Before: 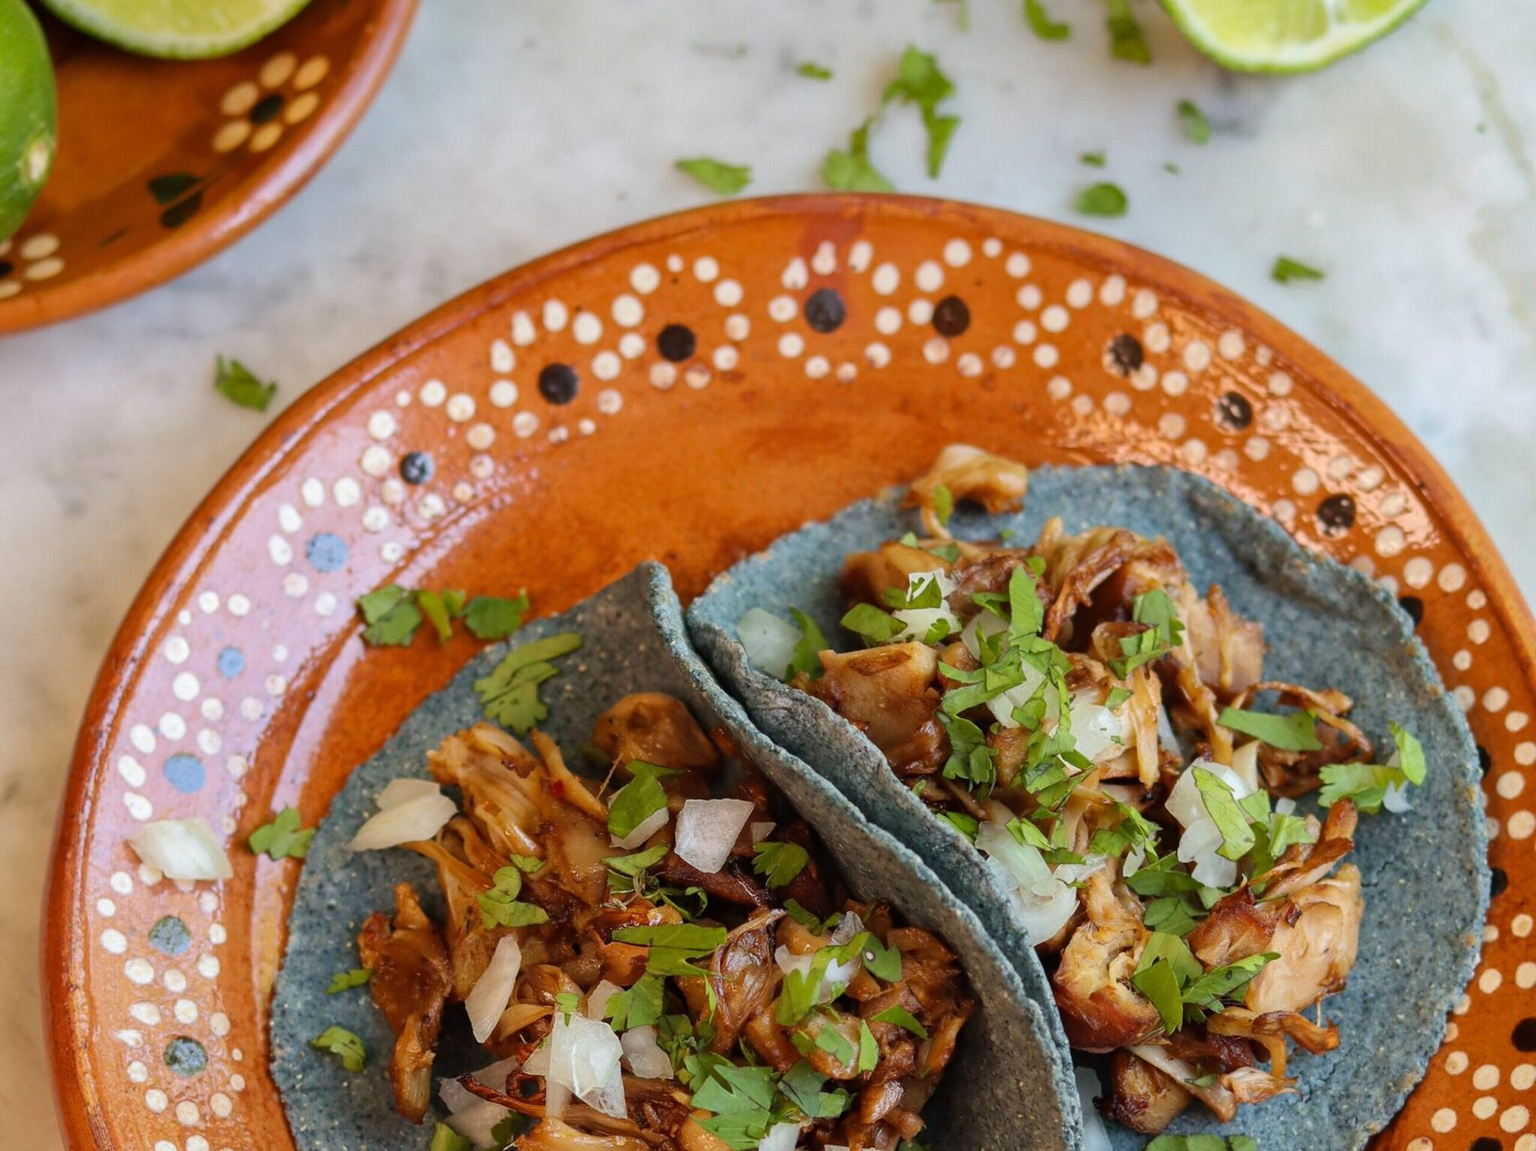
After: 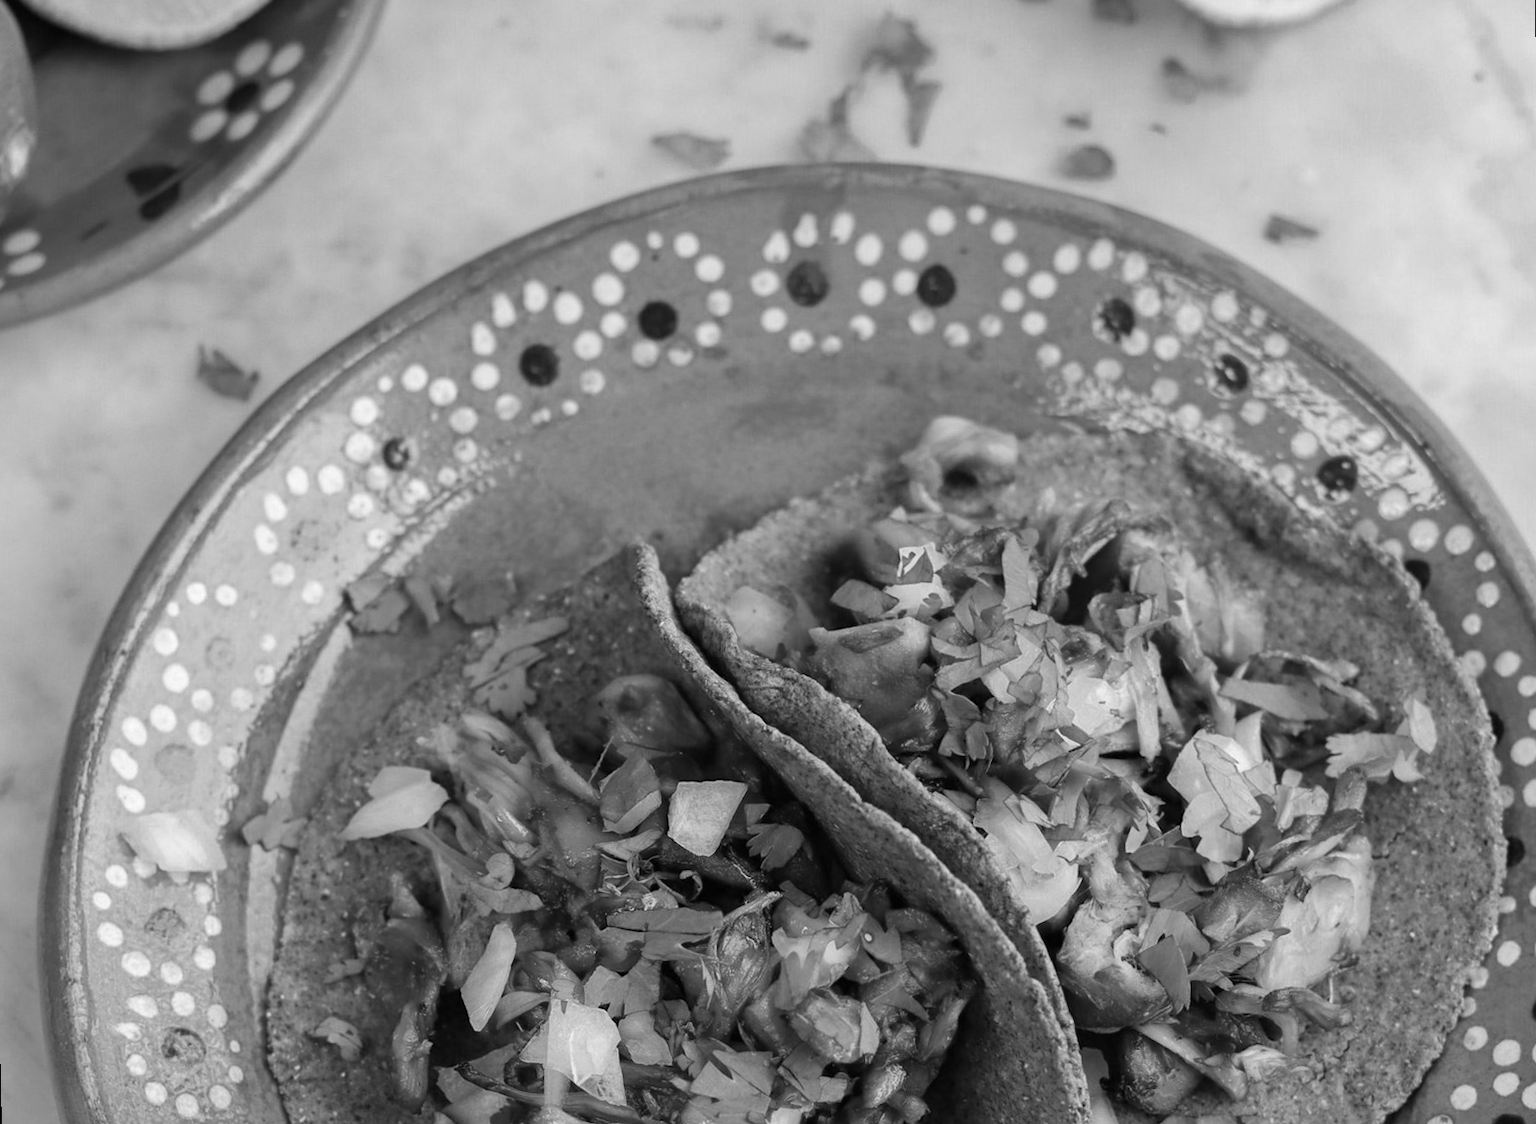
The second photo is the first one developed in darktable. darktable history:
color contrast: green-magenta contrast 0, blue-yellow contrast 0
rotate and perspective: rotation -1.32°, lens shift (horizontal) -0.031, crop left 0.015, crop right 0.985, crop top 0.047, crop bottom 0.982
color zones: curves: ch0 [(0.257, 0.558) (0.75, 0.565)]; ch1 [(0.004, 0.857) (0.14, 0.416) (0.257, 0.695) (0.442, 0.032) (0.736, 0.266) (0.891, 0.741)]; ch2 [(0, 0.623) (0.112, 0.436) (0.271, 0.474) (0.516, 0.64) (0.743, 0.286)]
